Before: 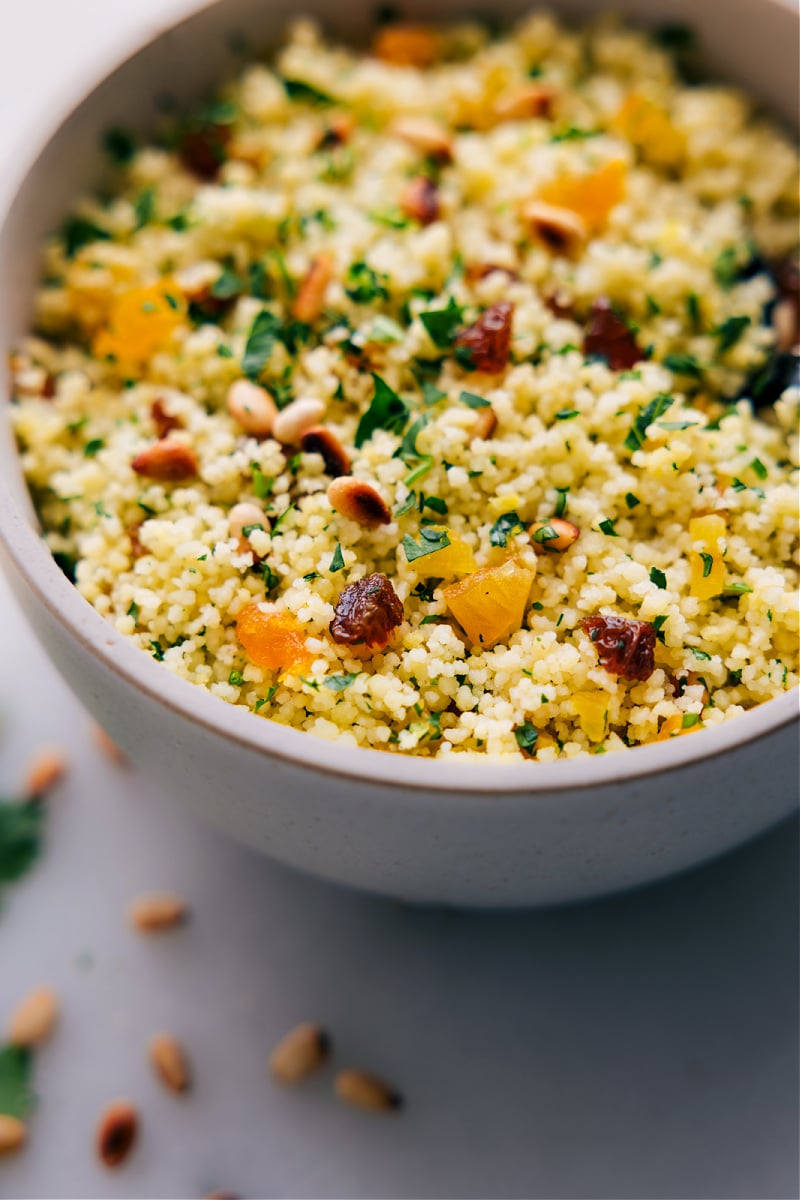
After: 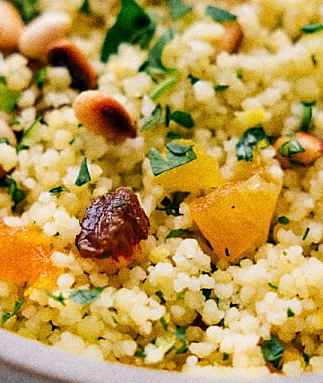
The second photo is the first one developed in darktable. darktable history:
crop: left 31.751%, top 32.172%, right 27.8%, bottom 35.83%
grain: coarseness 0.09 ISO, strength 40%
sharpen: radius 1.559, amount 0.373, threshold 1.271
